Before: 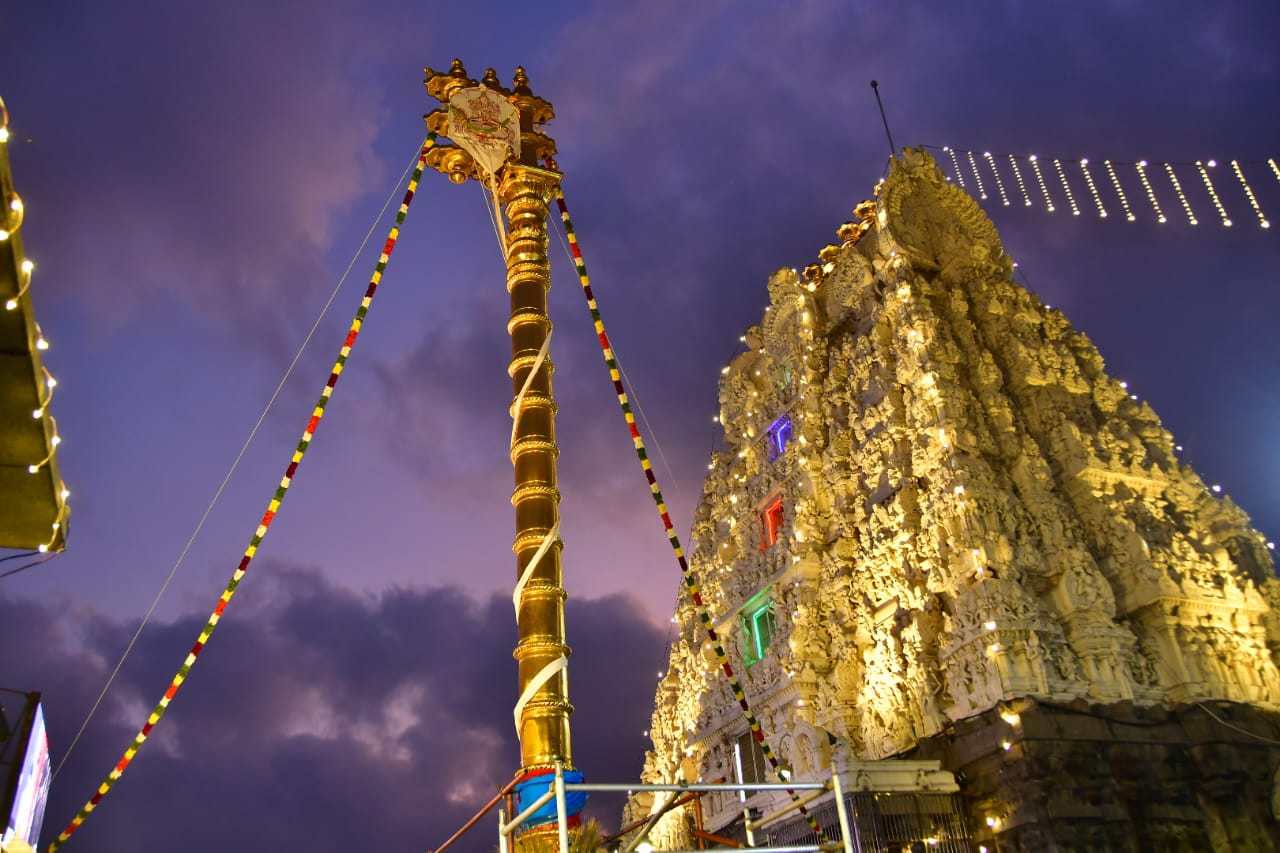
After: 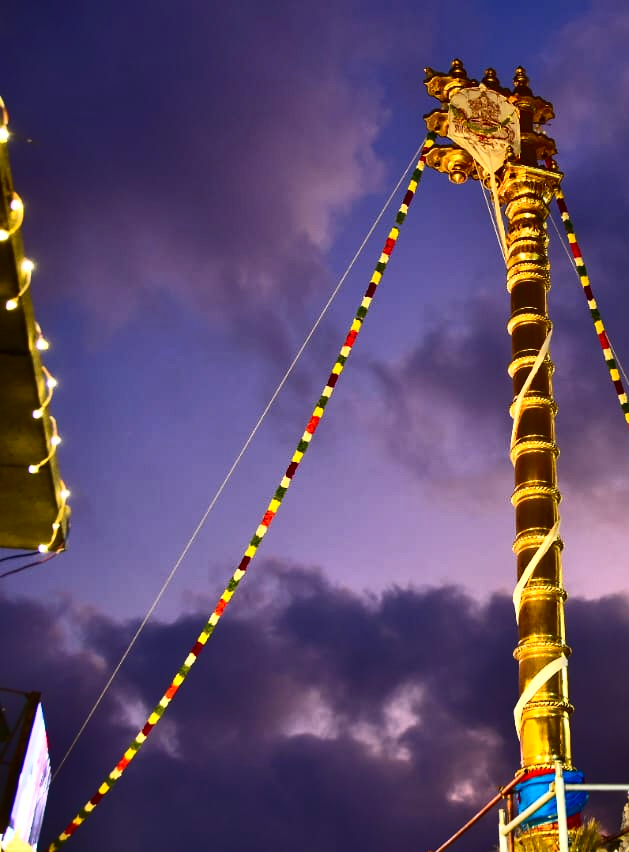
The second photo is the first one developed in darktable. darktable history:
crop and rotate: left 0%, top 0%, right 50.845%
contrast brightness saturation: contrast 0.4, brightness 0.1, saturation 0.21
